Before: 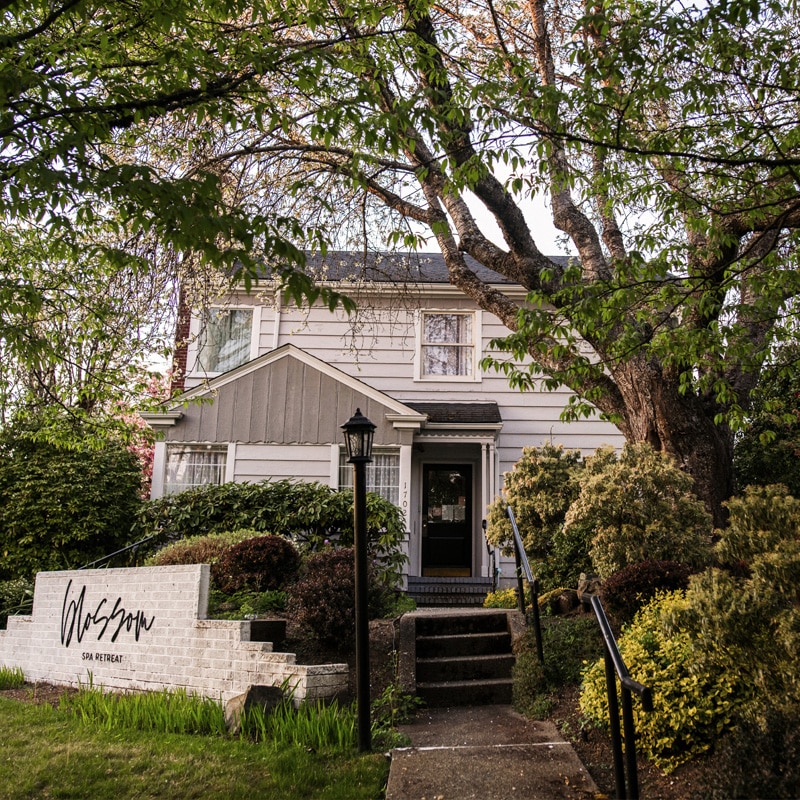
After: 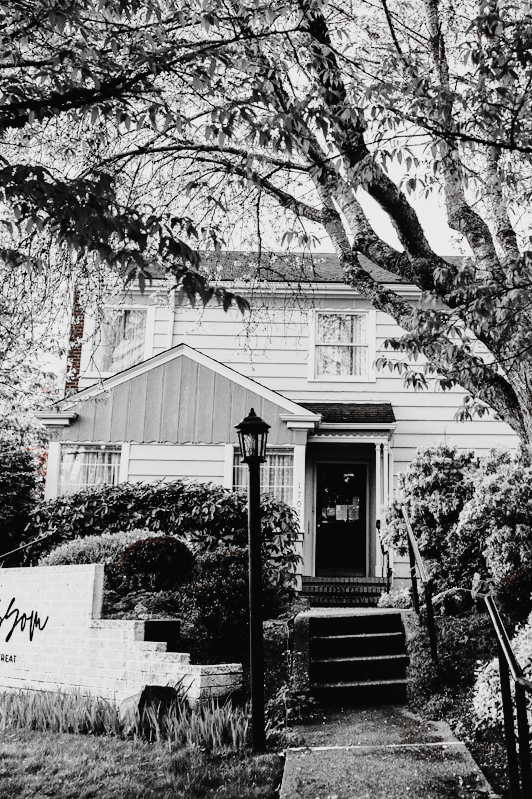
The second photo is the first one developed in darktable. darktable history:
contrast brightness saturation: contrast 0.204, brightness 0.162, saturation 0.216
color correction: highlights a* -5.91, highlights b* 10.71
color zones: curves: ch1 [(0, 0.006) (0.094, 0.285) (0.171, 0.001) (0.429, 0.001) (0.571, 0.003) (0.714, 0.004) (0.857, 0.004) (1, 0.006)]
shadows and highlights: low approximation 0.01, soften with gaussian
crop and rotate: left 13.427%, right 19.95%
tone curve: curves: ch0 [(0, 0.015) (0.084, 0.074) (0.162, 0.165) (0.304, 0.382) (0.466, 0.576) (0.654, 0.741) (0.848, 0.906) (0.984, 0.963)]; ch1 [(0, 0) (0.34, 0.235) (0.46, 0.46) (0.515, 0.502) (0.553, 0.567) (0.764, 0.815) (1, 1)]; ch2 [(0, 0) (0.44, 0.458) (0.479, 0.492) (0.524, 0.507) (0.547, 0.579) (0.673, 0.712) (1, 1)], preserve colors none
filmic rgb: black relative exposure -6.18 EV, white relative exposure 6.94 EV, hardness 2.24
